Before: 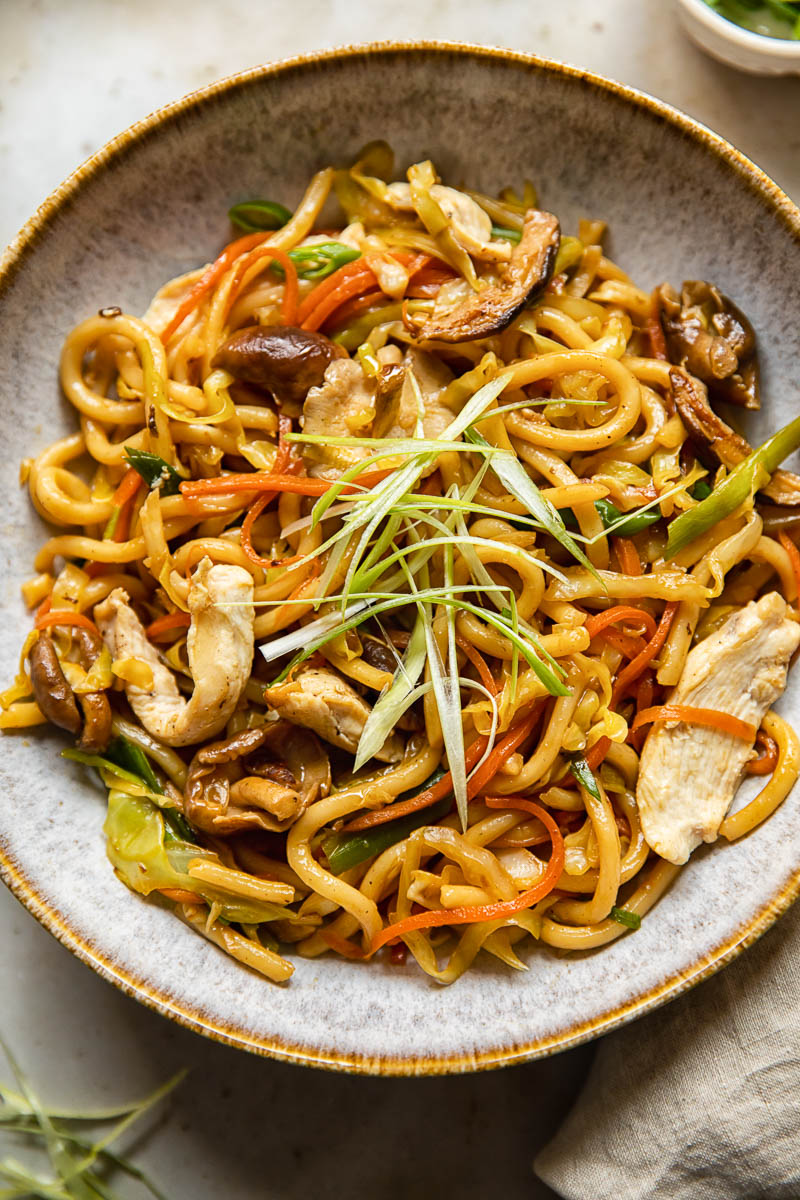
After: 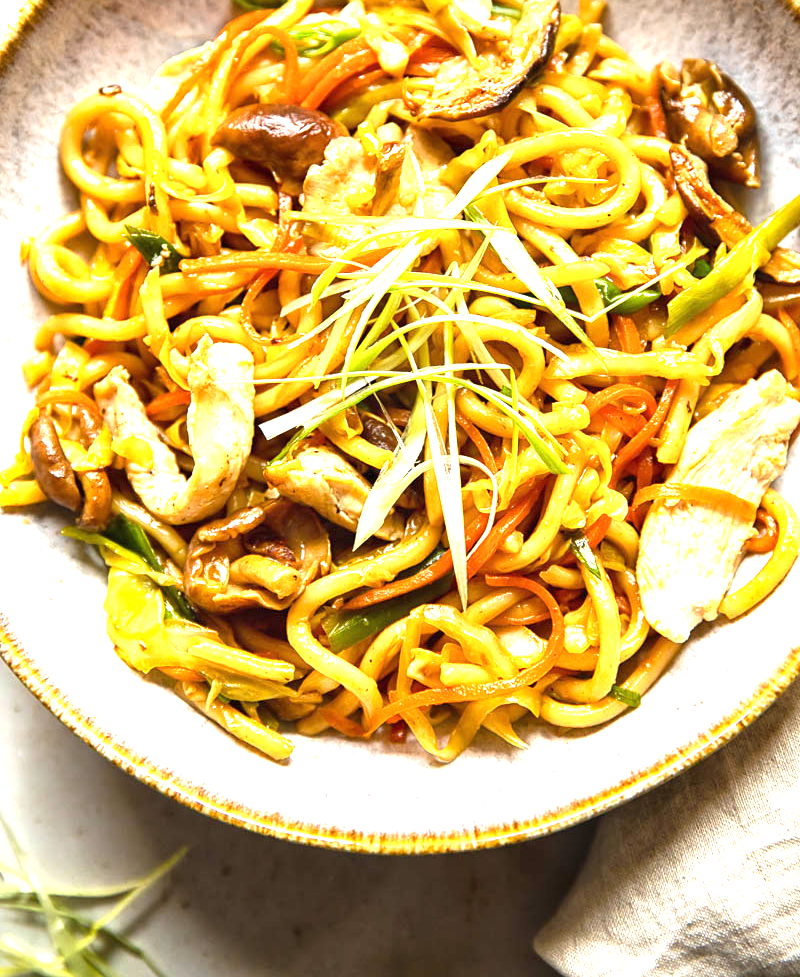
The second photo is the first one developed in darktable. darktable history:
exposure: black level correction 0, exposure 1.45 EV, compensate exposure bias true, compensate highlight preservation false
crop and rotate: top 18.507%
